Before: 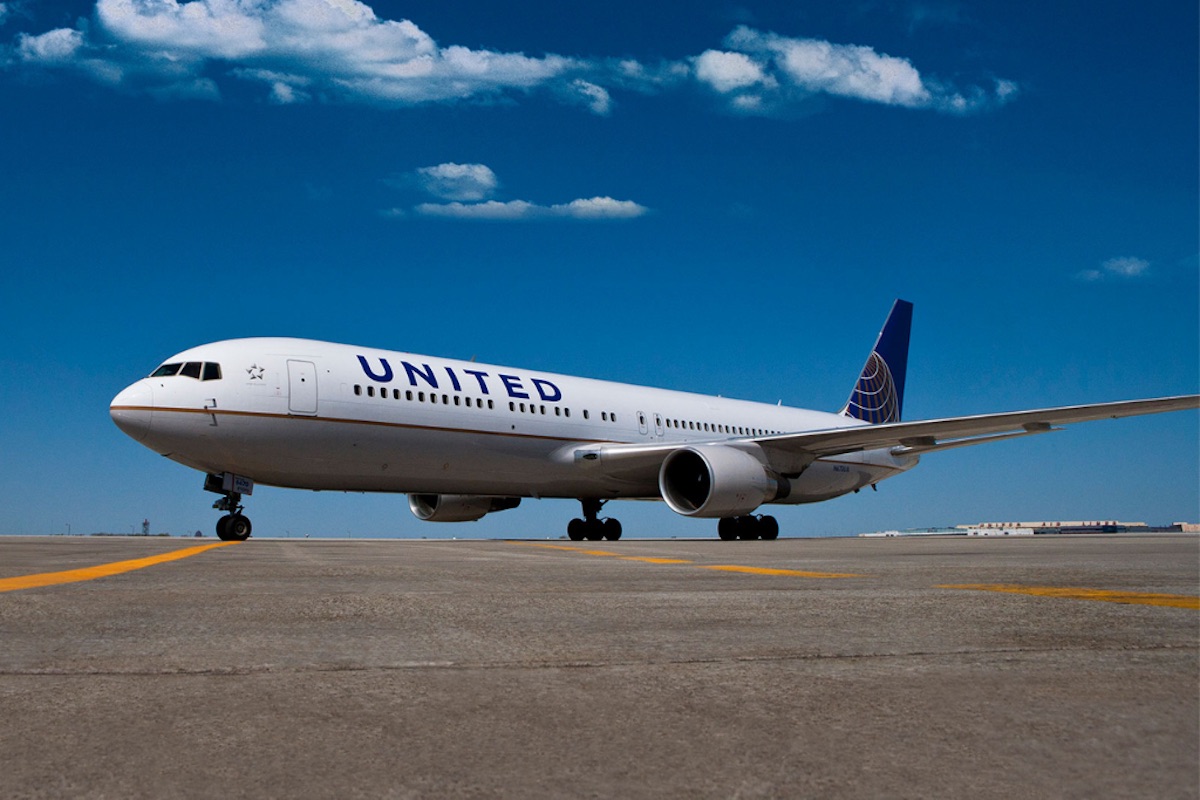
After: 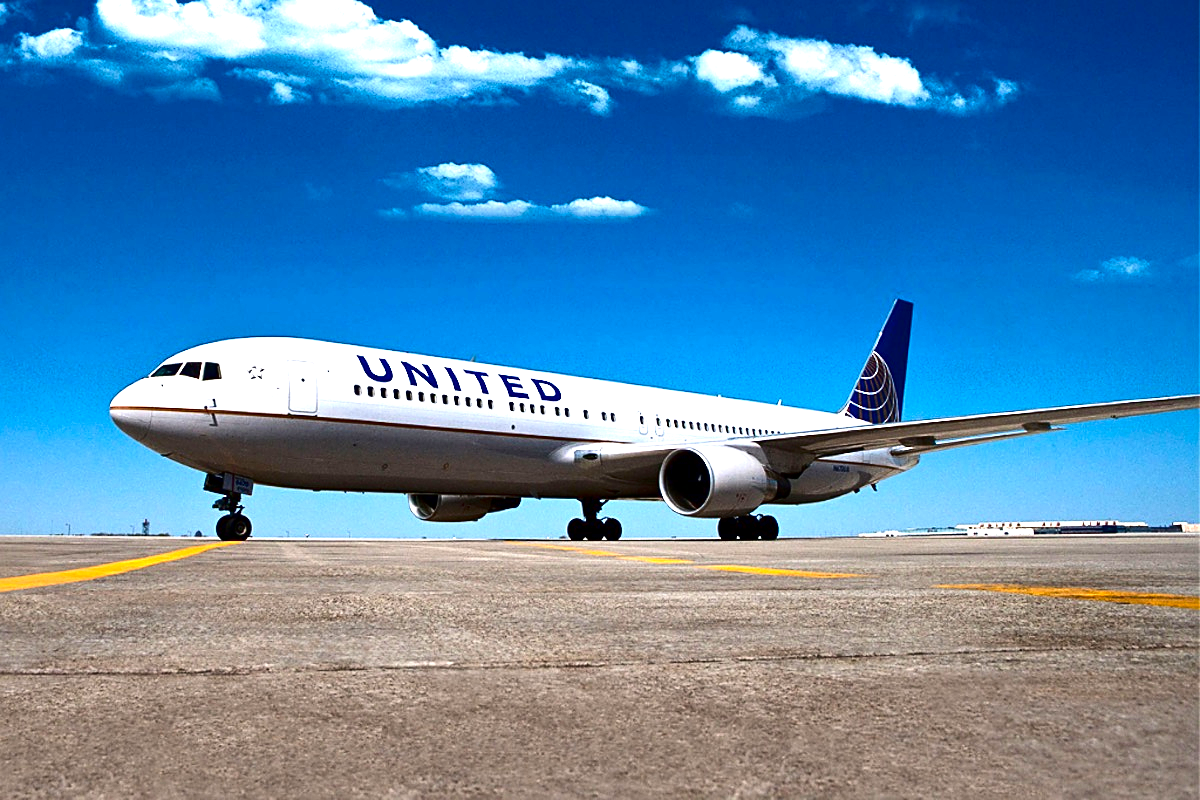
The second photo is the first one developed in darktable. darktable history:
exposure: black level correction 0, exposure 1.5 EV, compensate exposure bias true, compensate highlight preservation false
sharpen: on, module defaults
contrast brightness saturation: contrast 0.19, brightness -0.24, saturation 0.11
